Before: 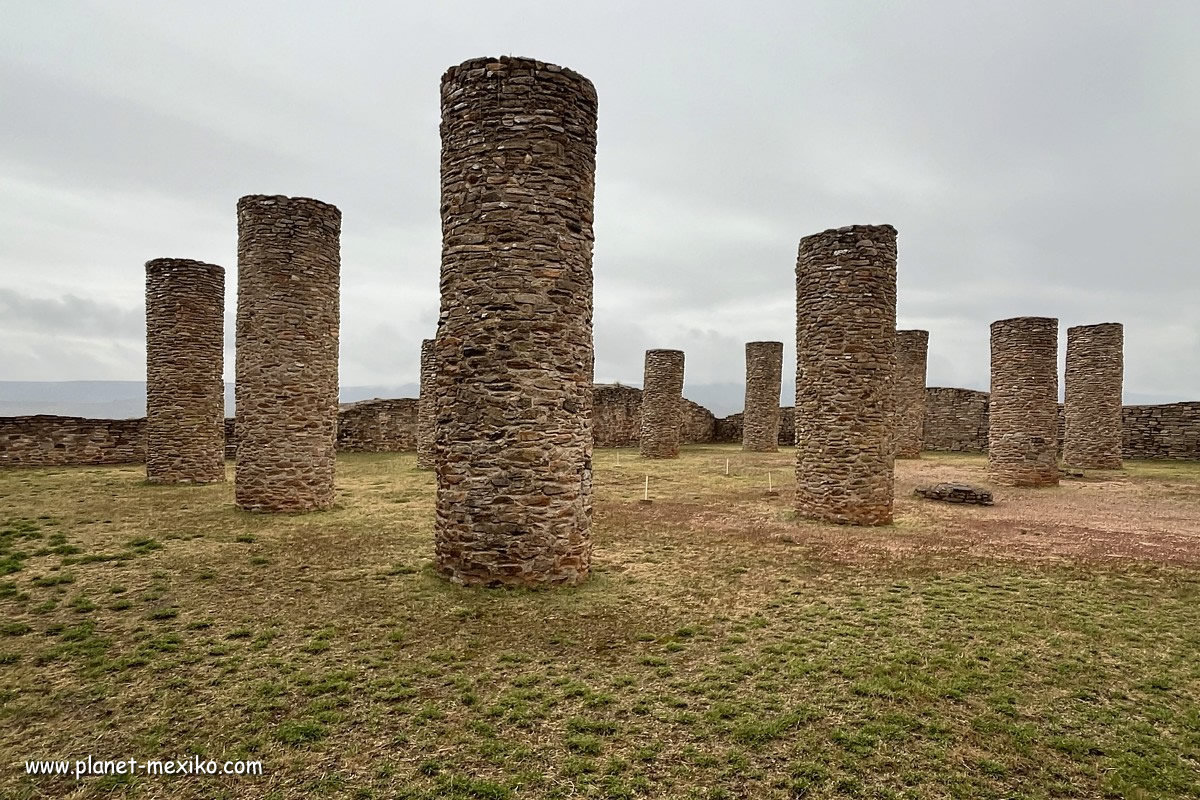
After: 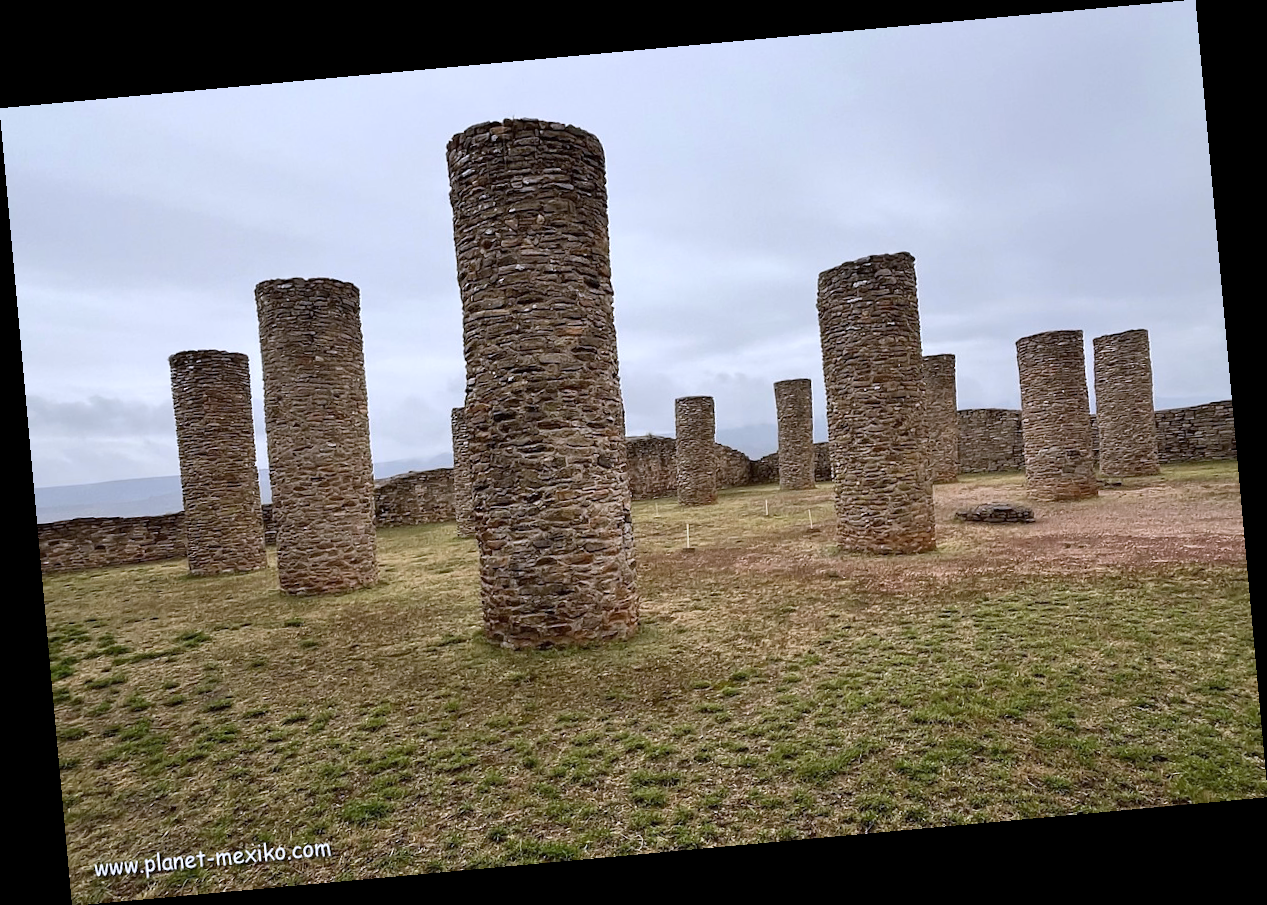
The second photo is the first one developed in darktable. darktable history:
rotate and perspective: rotation -5.2°, automatic cropping off
white balance: red 0.967, blue 1.119, emerald 0.756
exposure: compensate highlight preservation false
